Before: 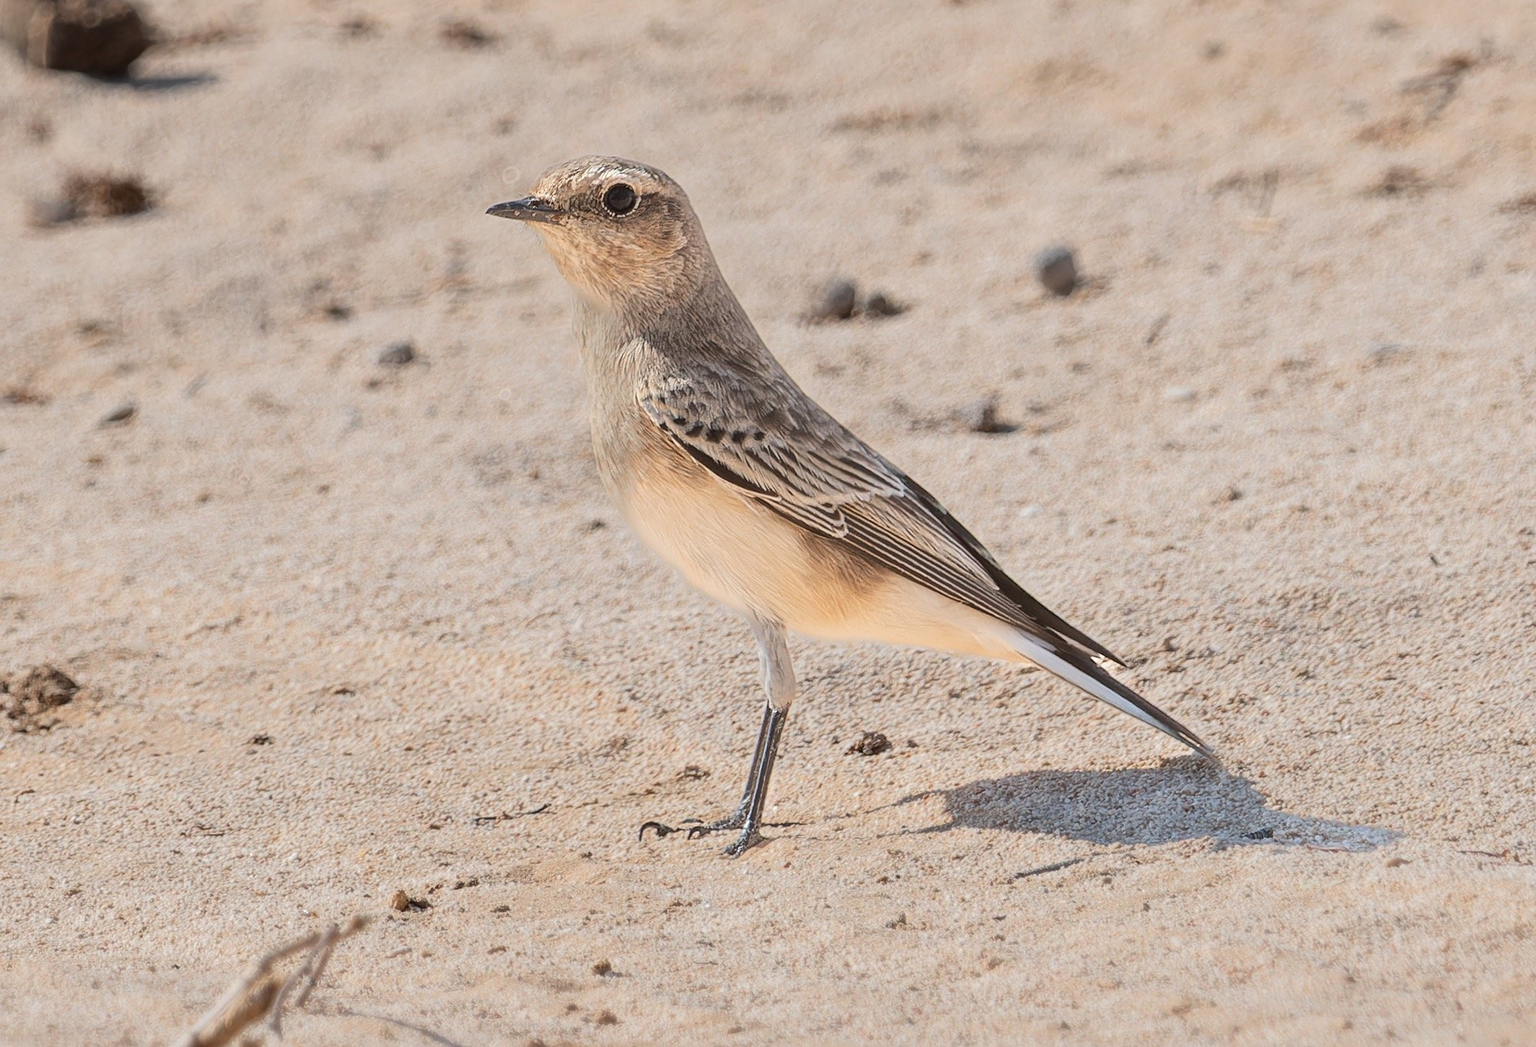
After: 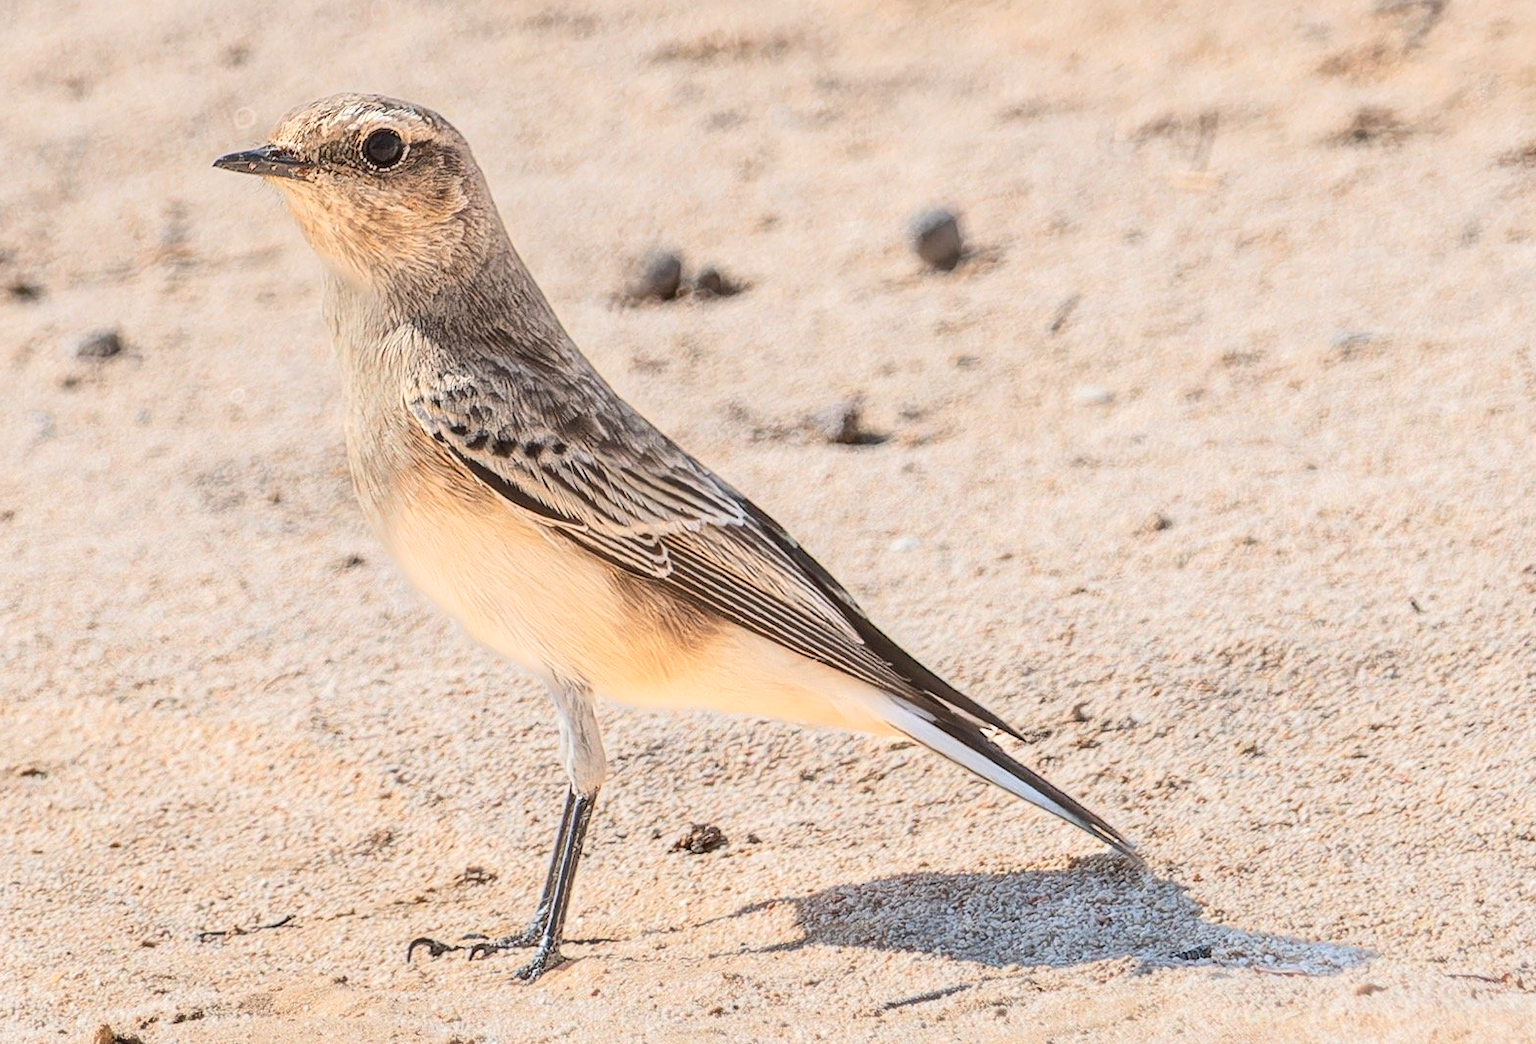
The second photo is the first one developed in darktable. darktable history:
crop and rotate: left 20.74%, top 7.912%, right 0.375%, bottom 13.378%
contrast brightness saturation: contrast 0.2, brightness 0.16, saturation 0.22
local contrast: on, module defaults
